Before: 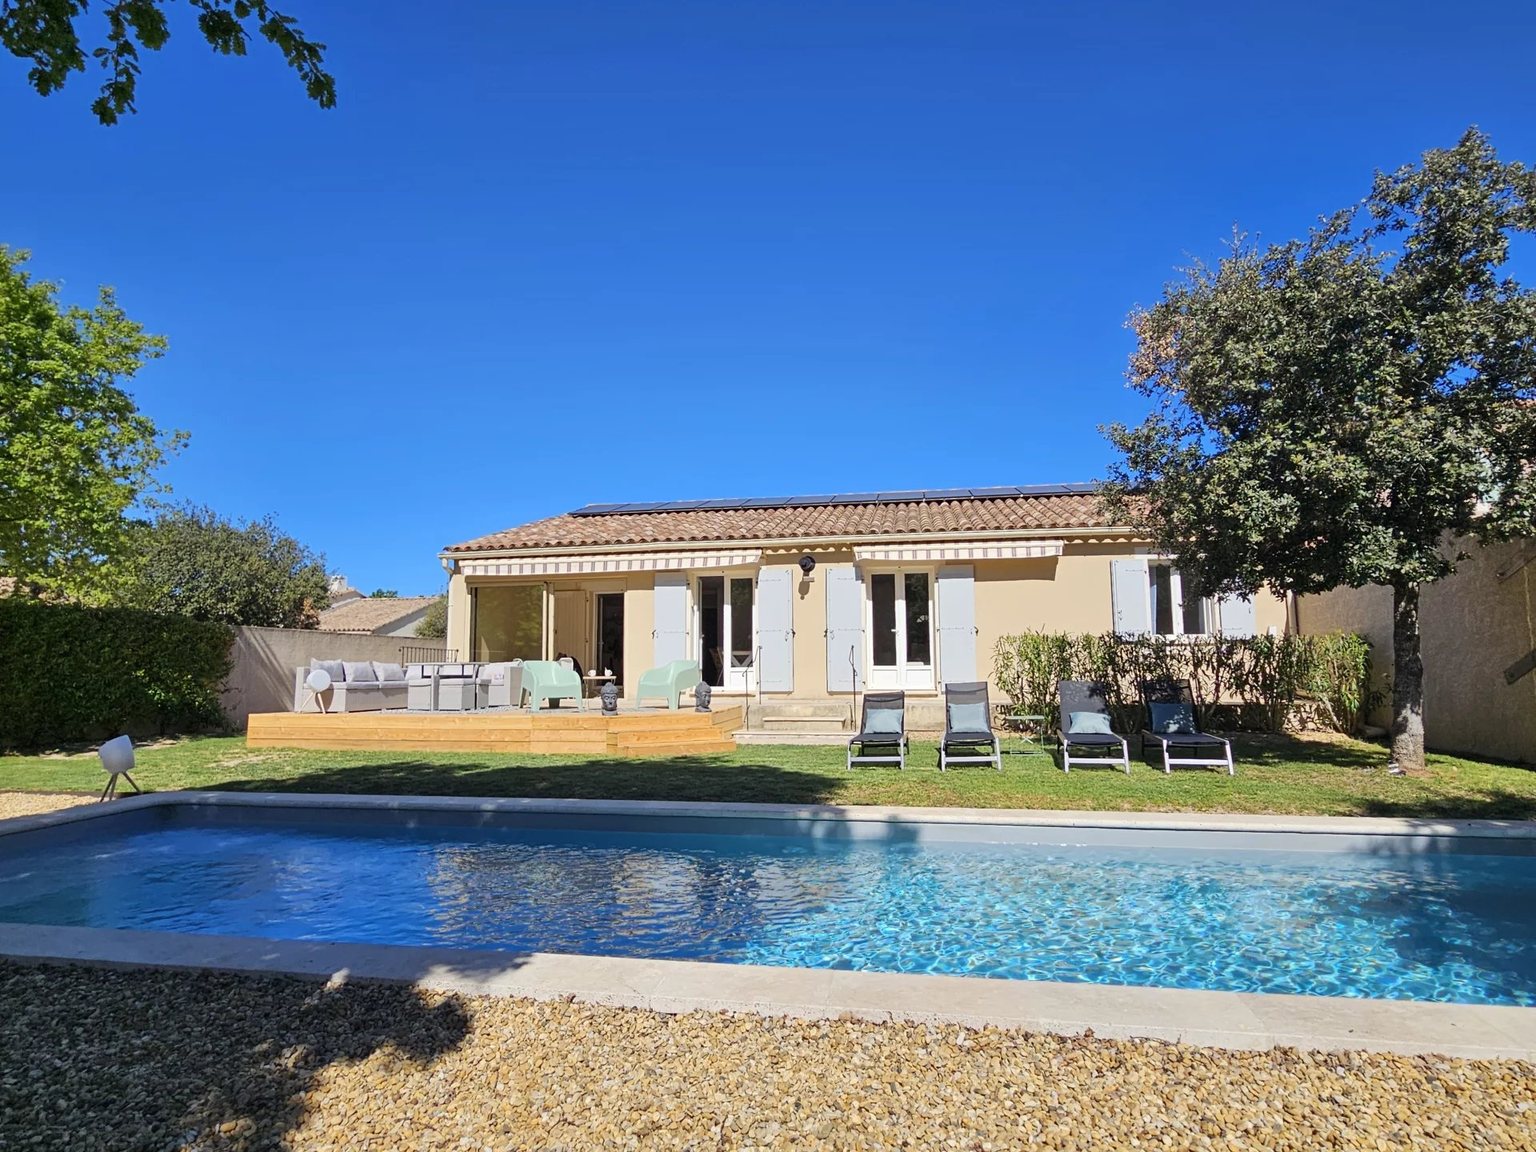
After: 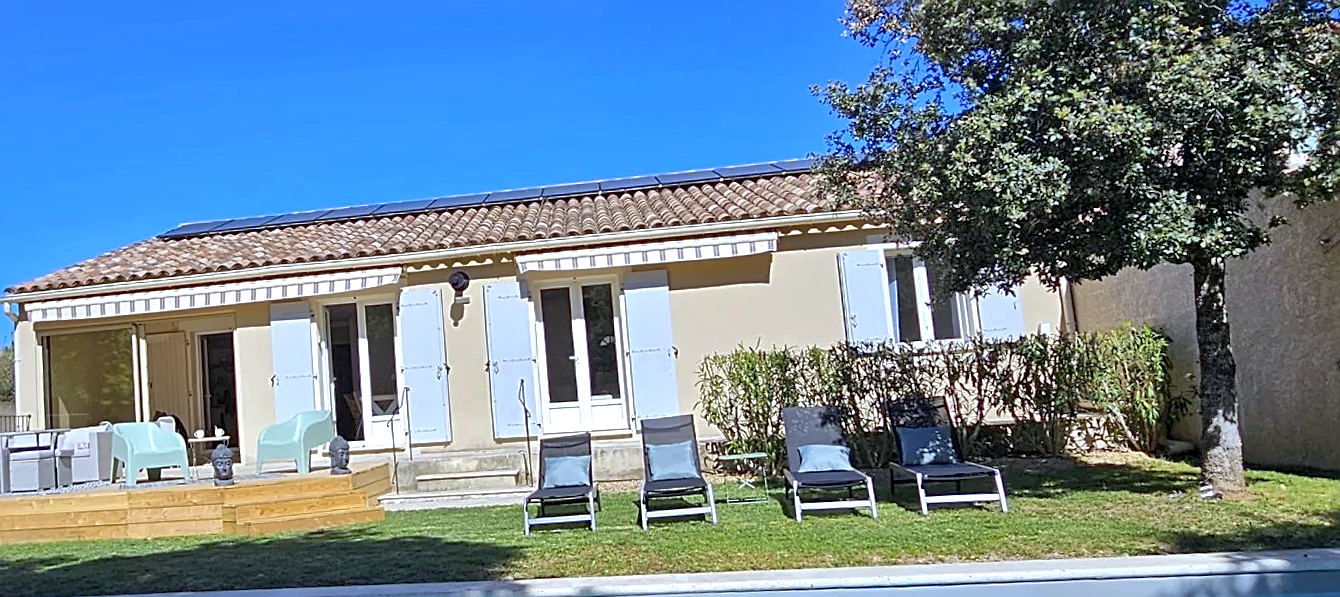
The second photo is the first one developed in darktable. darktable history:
exposure: exposure 0.217 EV, compensate highlight preservation false
crop and rotate: left 27.938%, top 27.046%, bottom 27.046%
local contrast: mode bilateral grid, contrast 20, coarseness 50, detail 171%, midtone range 0.2
shadows and highlights: on, module defaults
white balance: red 0.931, blue 1.11
sharpen: on, module defaults
rotate and perspective: rotation -3.52°, crop left 0.036, crop right 0.964, crop top 0.081, crop bottom 0.919
